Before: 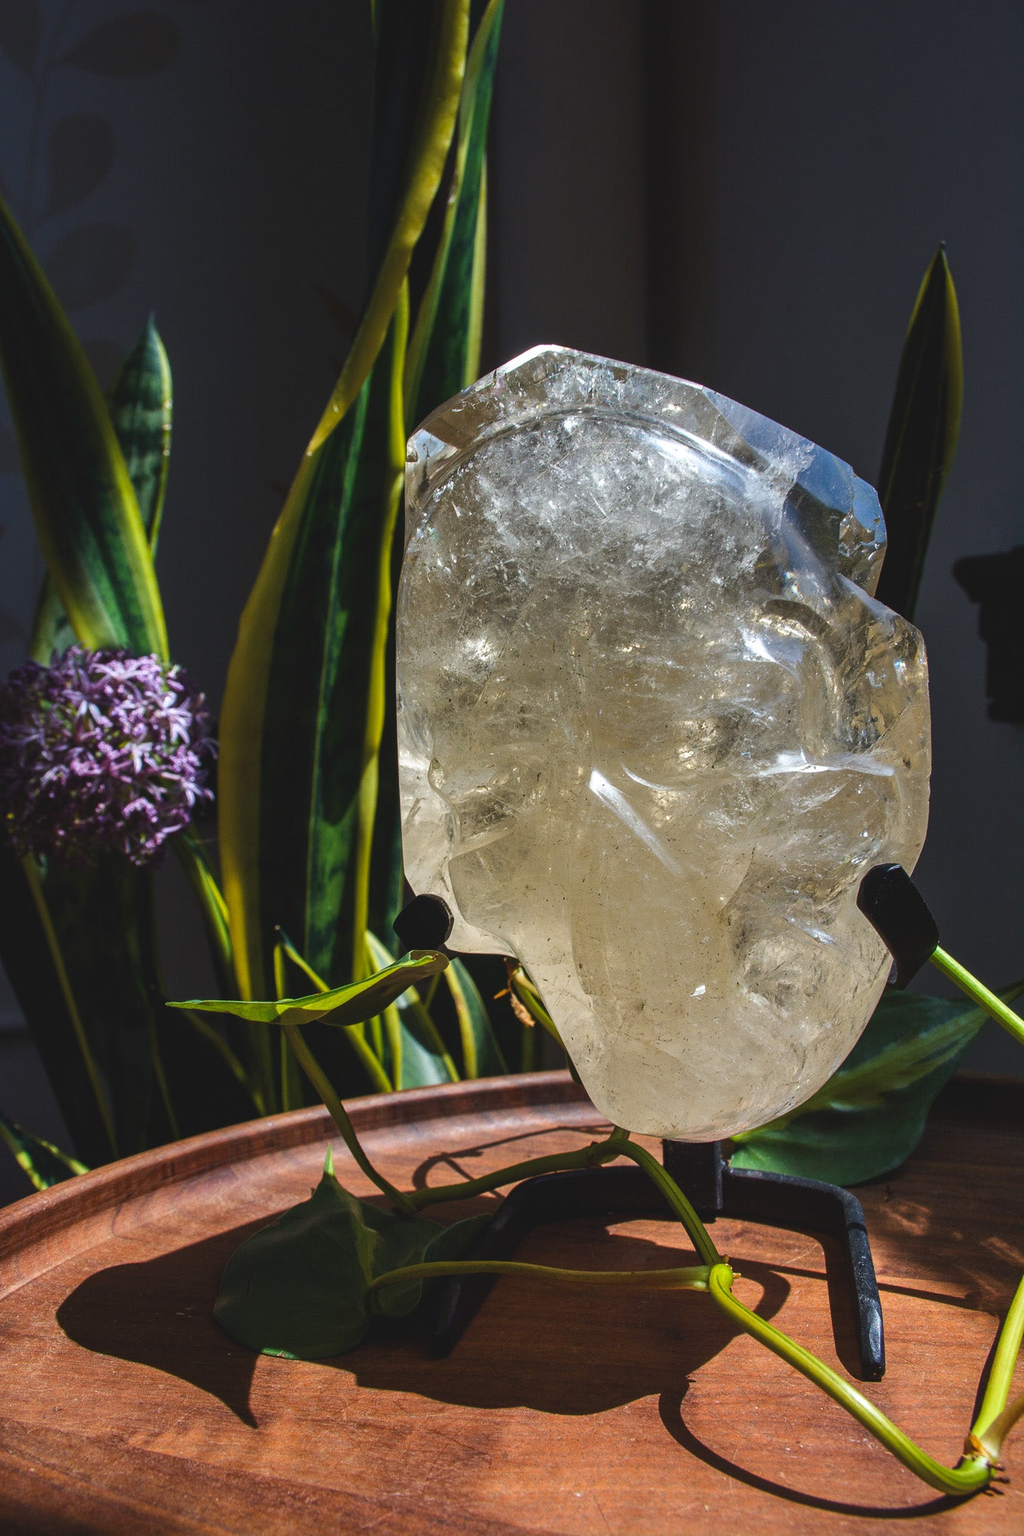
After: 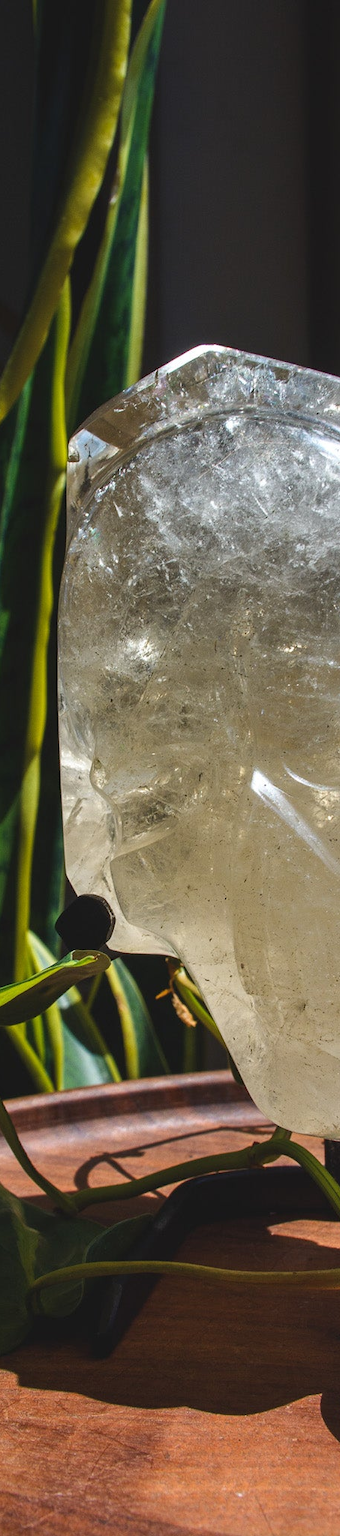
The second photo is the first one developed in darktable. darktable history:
crop: left 33.076%, right 33.62%
